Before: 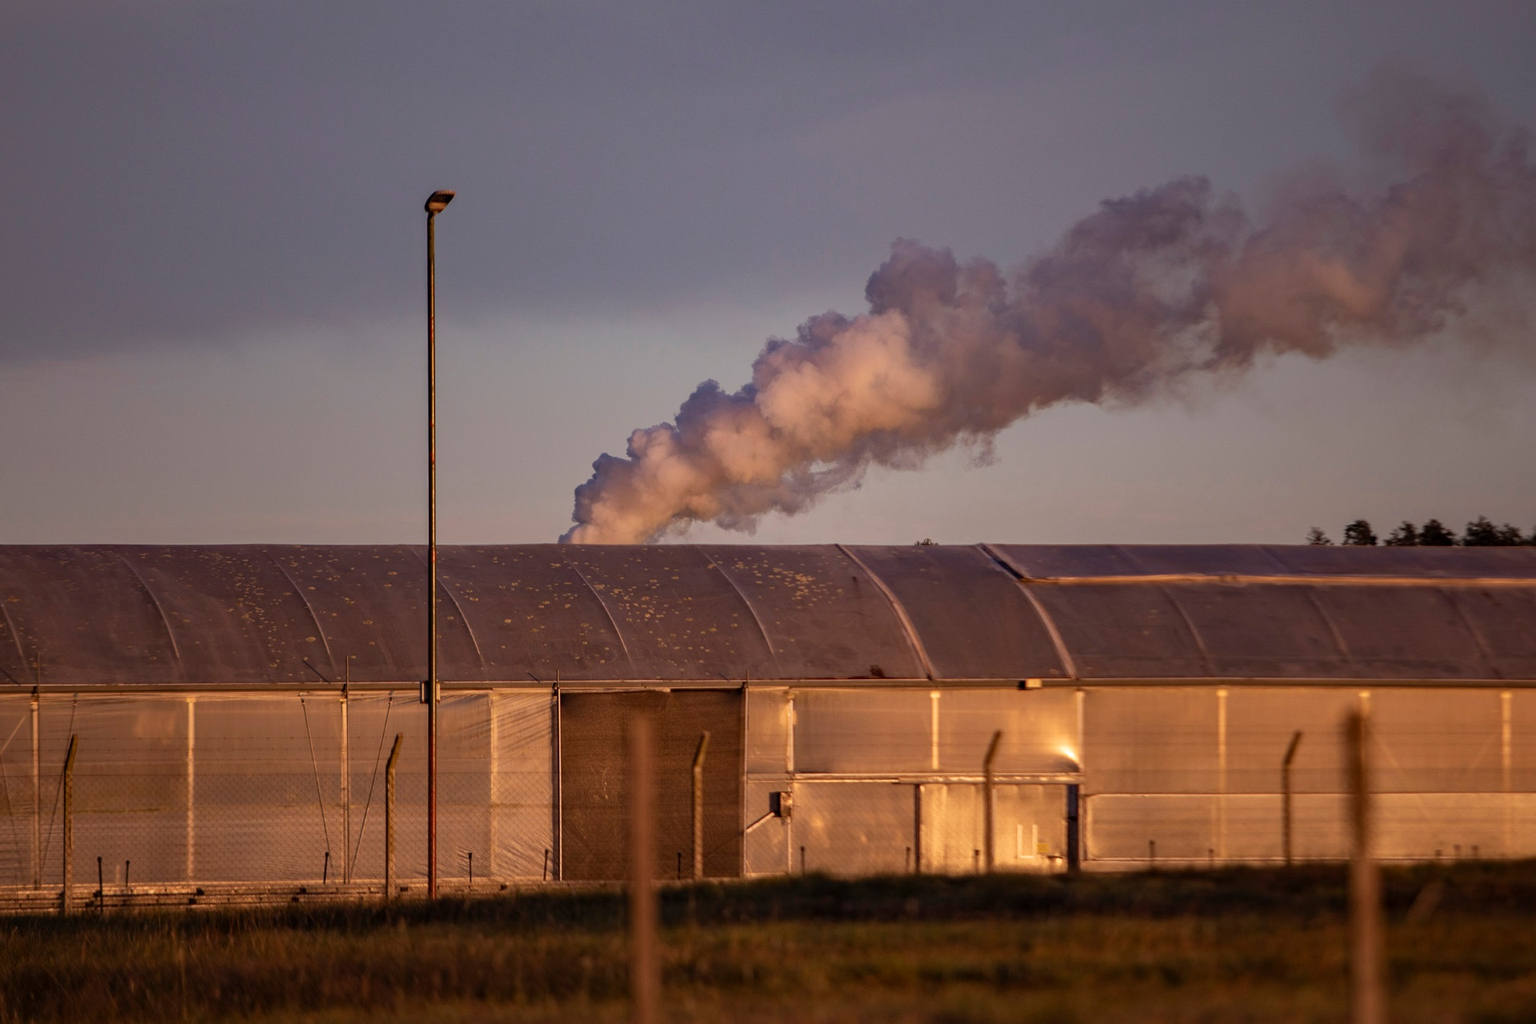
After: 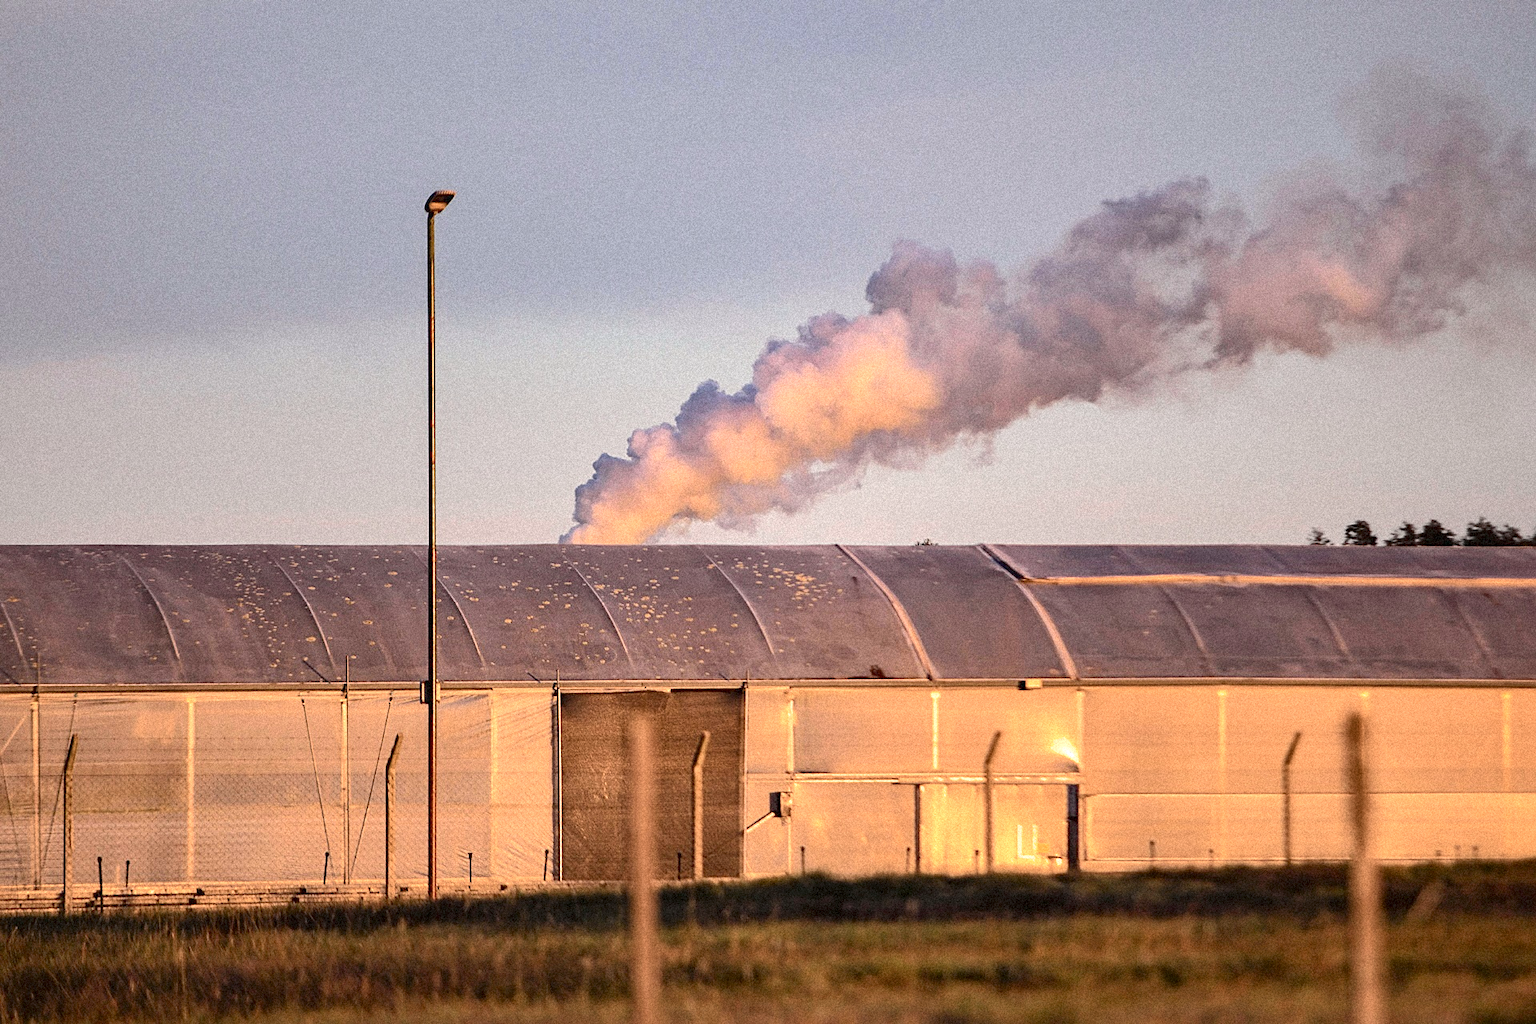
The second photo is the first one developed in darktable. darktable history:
exposure: black level correction 0, exposure 1.45 EV, compensate exposure bias true, compensate highlight preservation false
shadows and highlights: on, module defaults
grain: coarseness 9.38 ISO, strength 34.99%, mid-tones bias 0%
sharpen: on, module defaults
contrast brightness saturation: contrast 0.1, saturation -0.36
tone curve: curves: ch0 [(0, 0.017) (0.091, 0.046) (0.298, 0.287) (0.439, 0.482) (0.64, 0.729) (0.785, 0.817) (0.995, 0.917)]; ch1 [(0, 0) (0.384, 0.365) (0.463, 0.447) (0.486, 0.474) (0.503, 0.497) (0.526, 0.52) (0.555, 0.564) (0.578, 0.595) (0.638, 0.644) (0.766, 0.773) (1, 1)]; ch2 [(0, 0) (0.374, 0.344) (0.449, 0.434) (0.501, 0.501) (0.528, 0.519) (0.569, 0.589) (0.61, 0.646) (0.666, 0.688) (1, 1)], color space Lab, independent channels, preserve colors none
